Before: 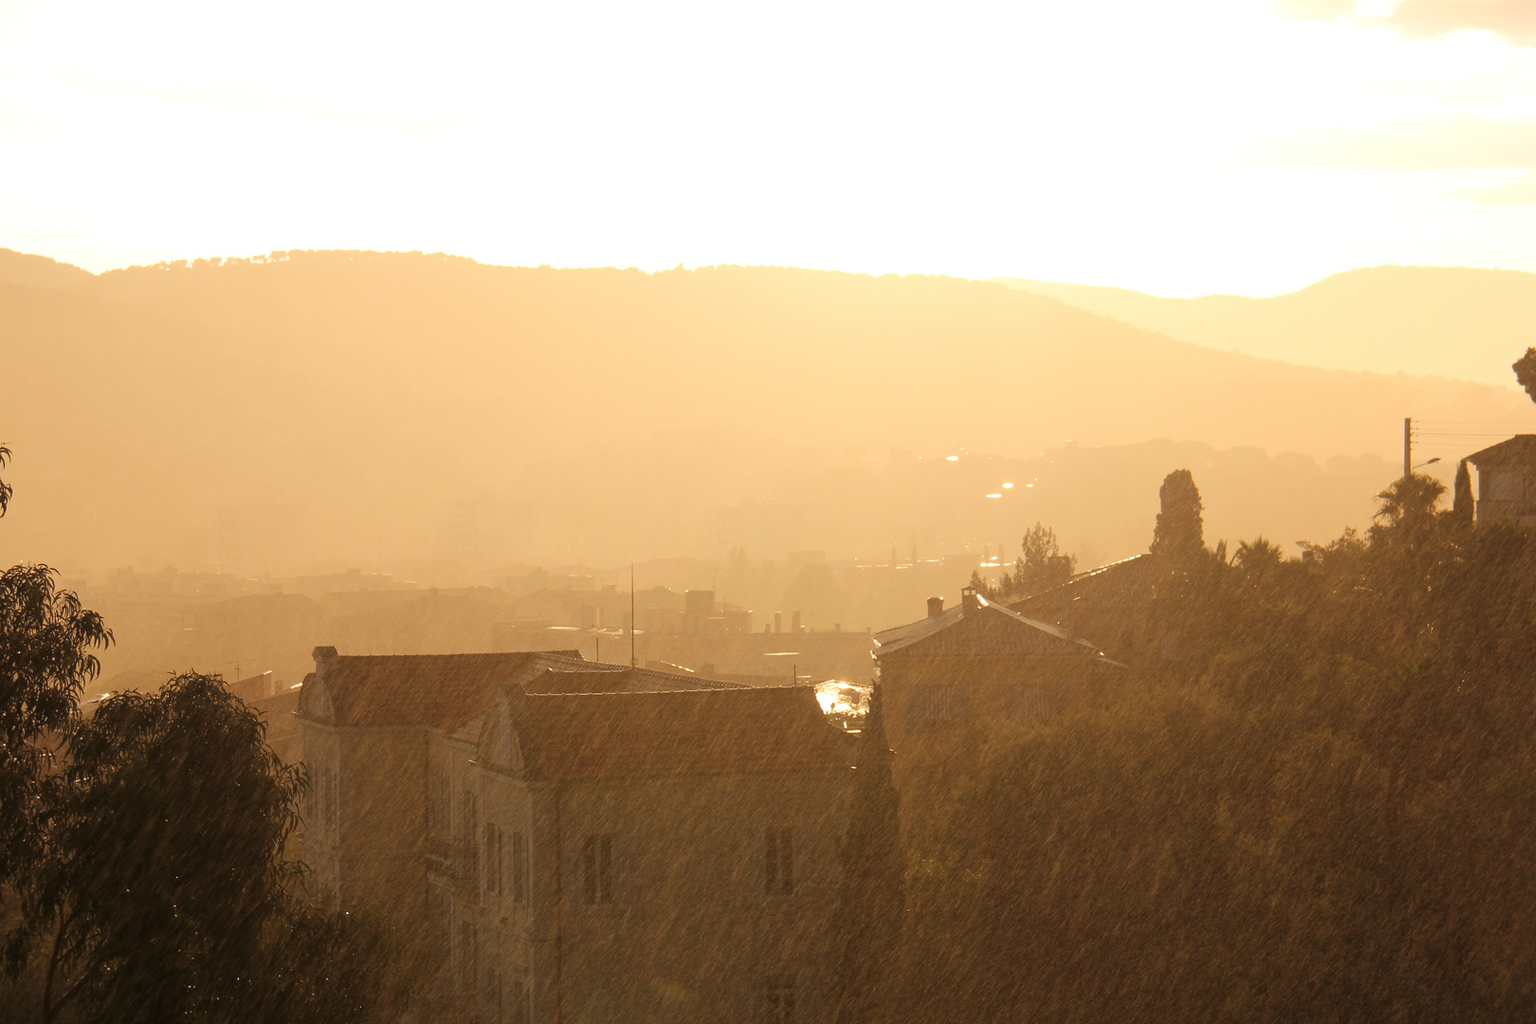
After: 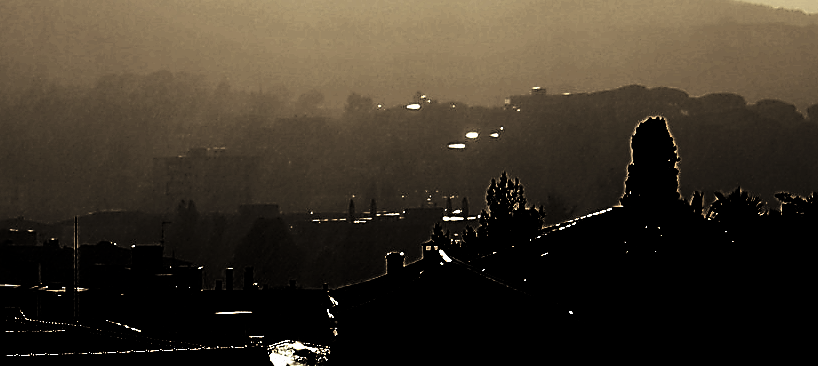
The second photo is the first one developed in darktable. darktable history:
tone curve: curves: ch0 [(0, 0) (0.003, 0.047) (0.011, 0.047) (0.025, 0.049) (0.044, 0.051) (0.069, 0.055) (0.1, 0.066) (0.136, 0.089) (0.177, 0.12) (0.224, 0.155) (0.277, 0.205) (0.335, 0.281) (0.399, 0.37) (0.468, 0.47) (0.543, 0.574) (0.623, 0.687) (0.709, 0.801) (0.801, 0.89) (0.898, 0.963) (1, 1)], color space Lab, independent channels, preserve colors none
crop: left 36.49%, top 34.936%, right 13.004%, bottom 31.114%
sharpen: amount 1.998
levels: levels [0.721, 0.937, 0.997]
